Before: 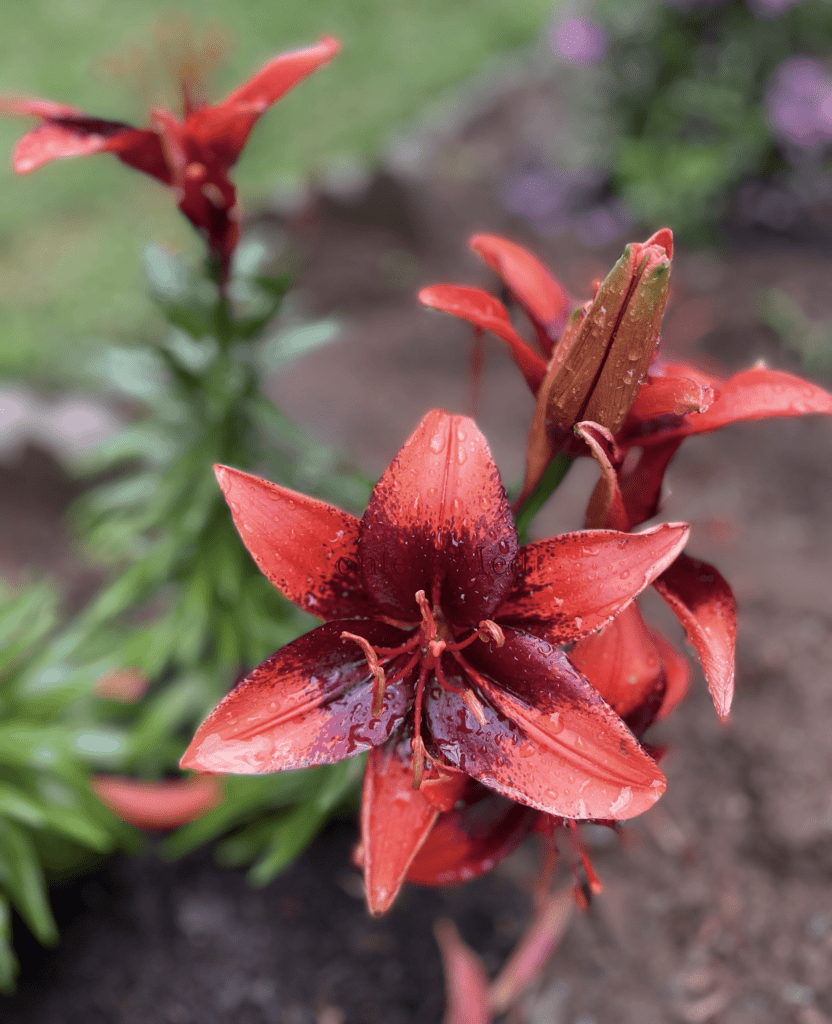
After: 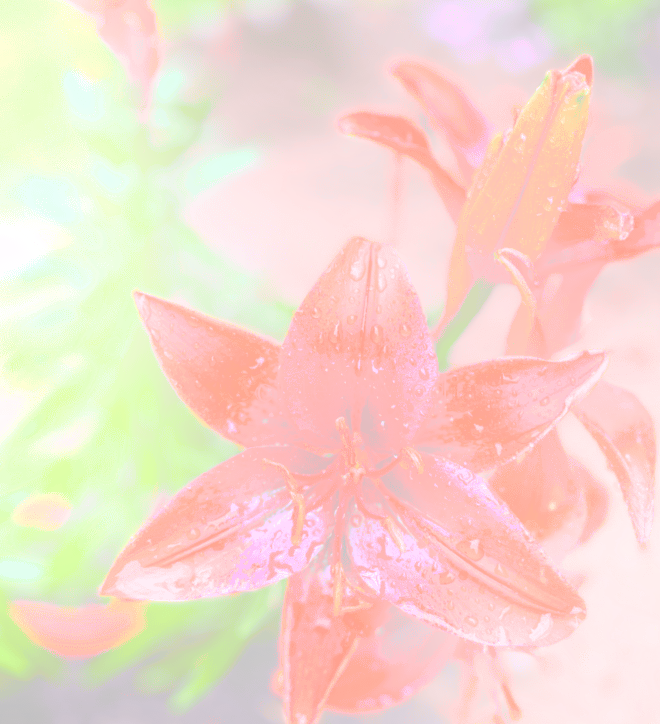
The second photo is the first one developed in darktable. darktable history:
crop: left 9.712%, top 16.928%, right 10.845%, bottom 12.332%
local contrast: detail 130%
bloom: size 25%, threshold 5%, strength 90%
tone equalizer: -8 EV -0.75 EV, -7 EV -0.7 EV, -6 EV -0.6 EV, -5 EV -0.4 EV, -3 EV 0.4 EV, -2 EV 0.6 EV, -1 EV 0.7 EV, +0 EV 0.75 EV, edges refinement/feathering 500, mask exposure compensation -1.57 EV, preserve details no
lowpass: radius 0.1, contrast 0.85, saturation 1.1, unbound 0
